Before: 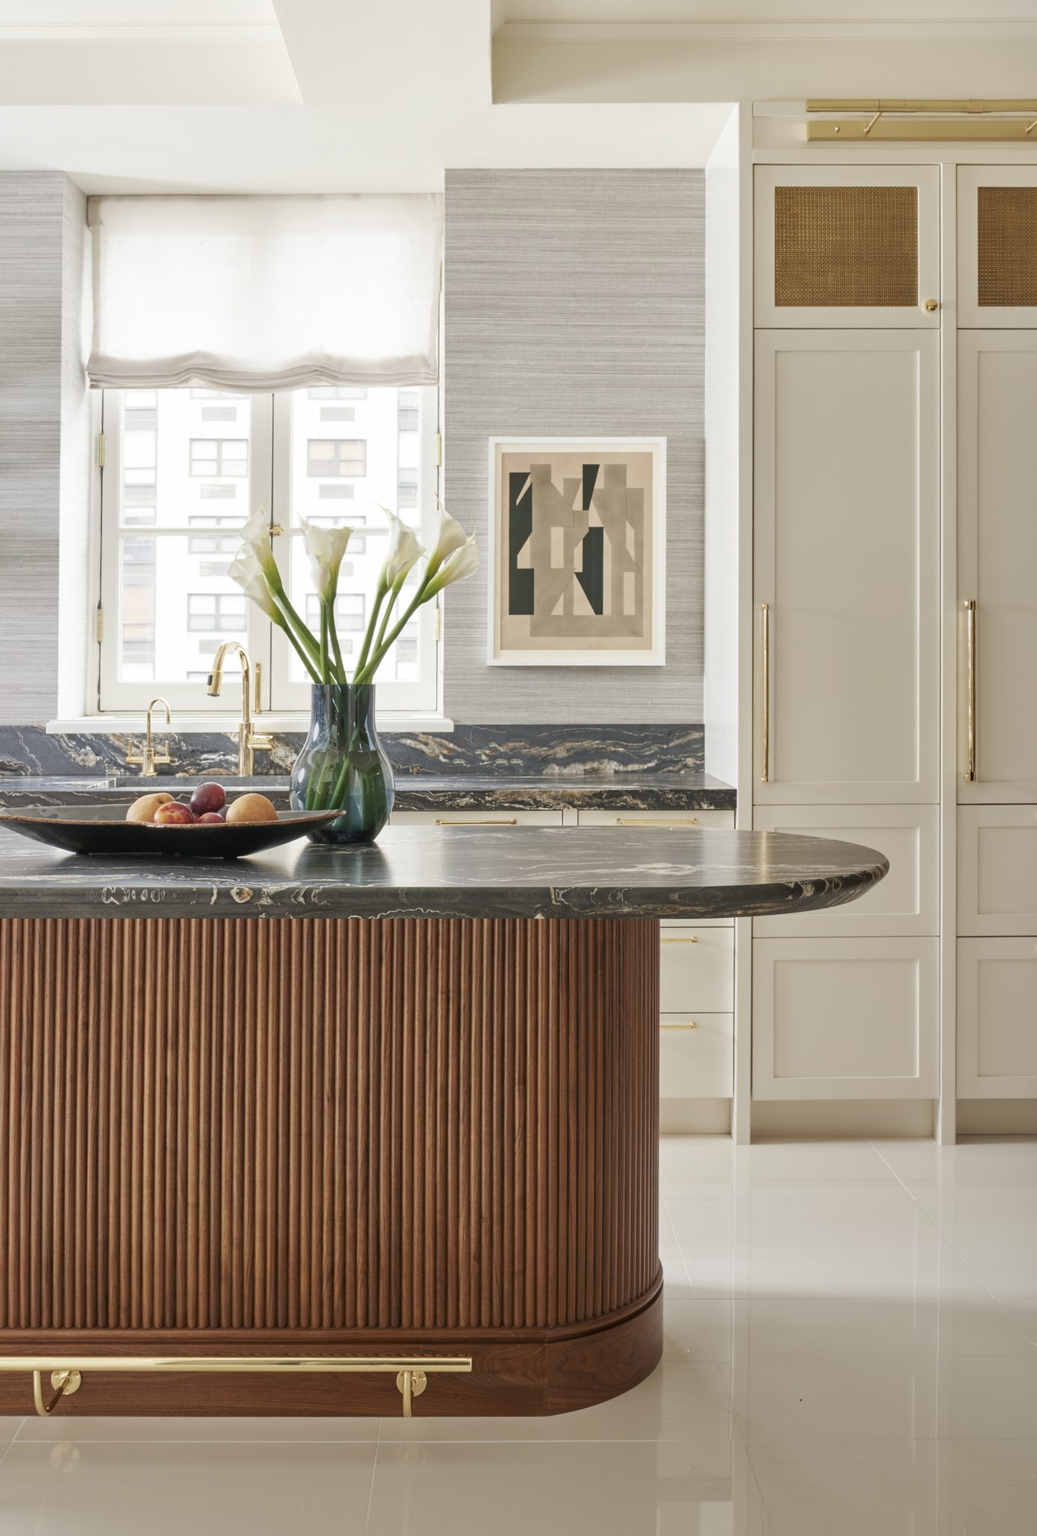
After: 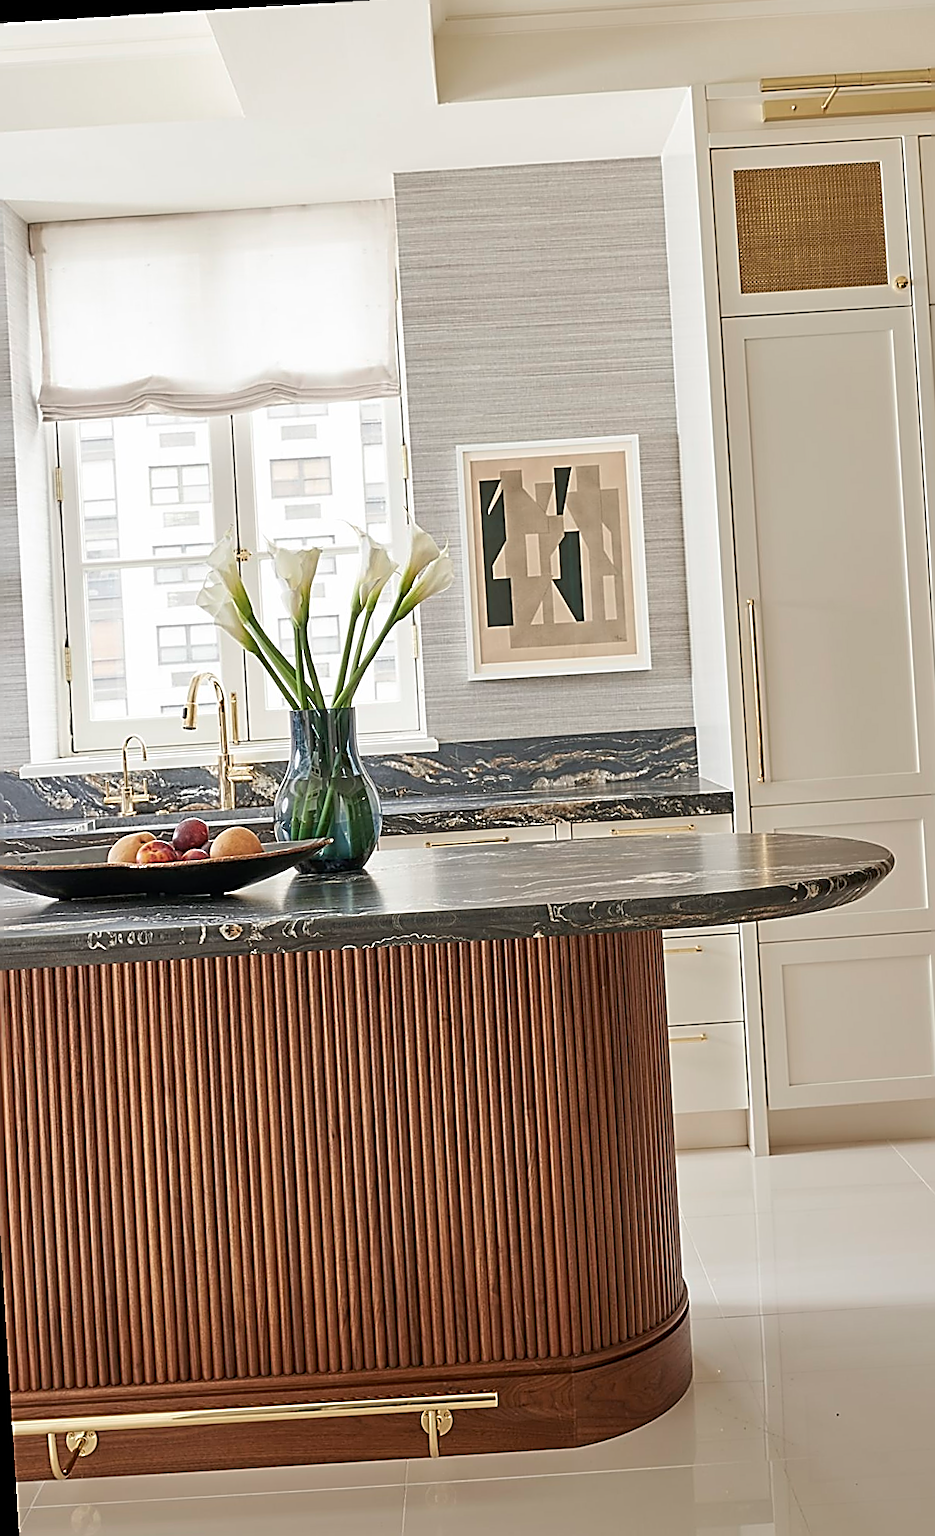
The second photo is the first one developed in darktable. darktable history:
rotate and perspective: rotation -2.56°, automatic cropping off
sharpen: amount 2
crop and rotate: angle 1°, left 4.281%, top 0.642%, right 11.383%, bottom 2.486%
